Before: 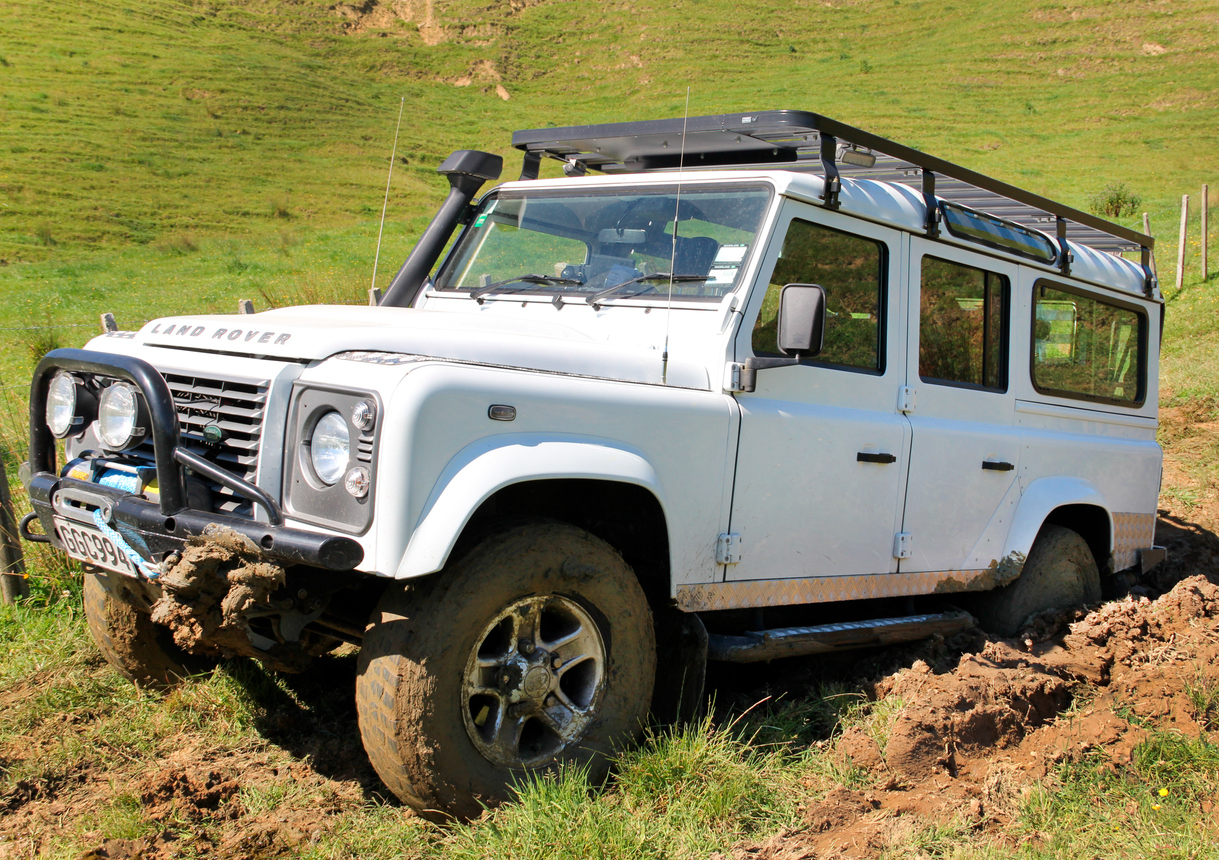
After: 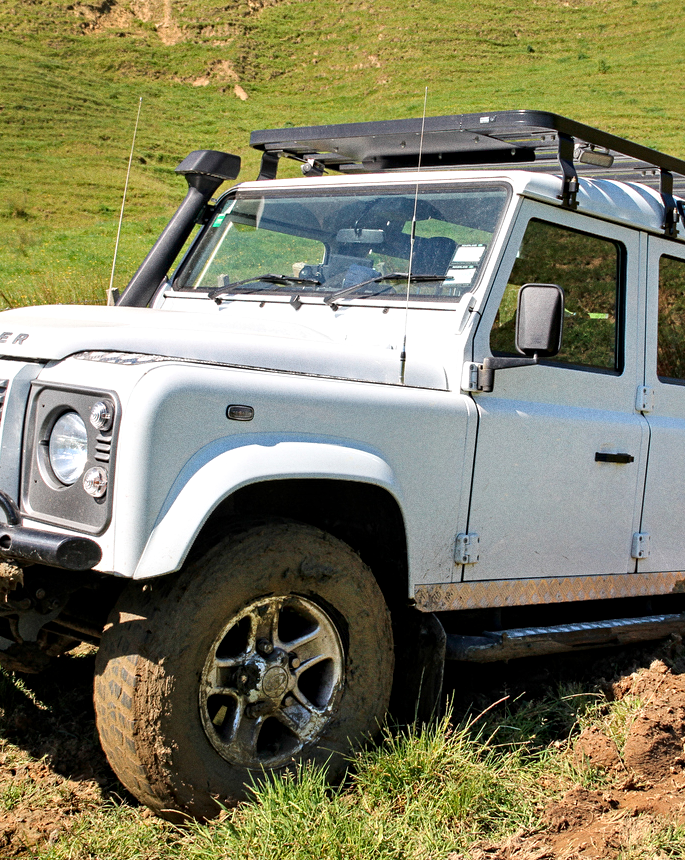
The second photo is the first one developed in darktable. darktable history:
crop: left 21.496%, right 22.254%
grain: coarseness 0.09 ISO
contrast equalizer: octaves 7, y [[0.502, 0.517, 0.543, 0.576, 0.611, 0.631], [0.5 ×6], [0.5 ×6], [0 ×6], [0 ×6]]
